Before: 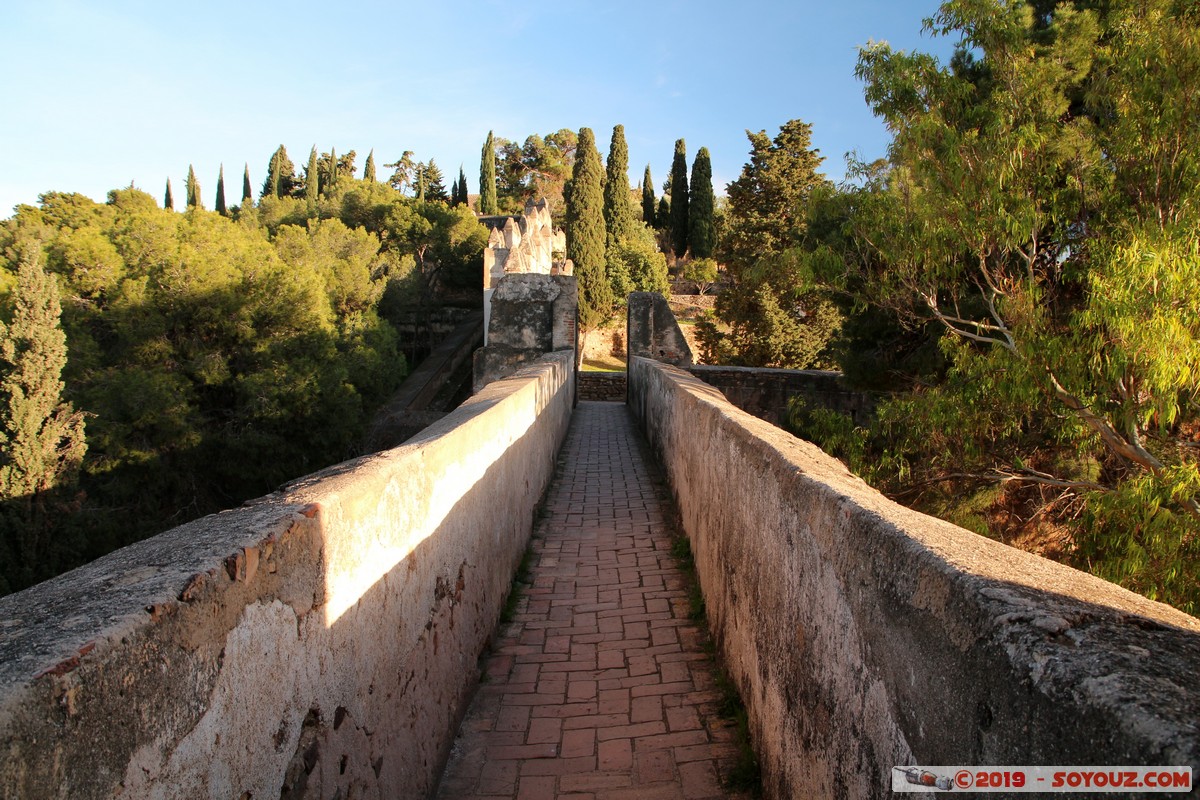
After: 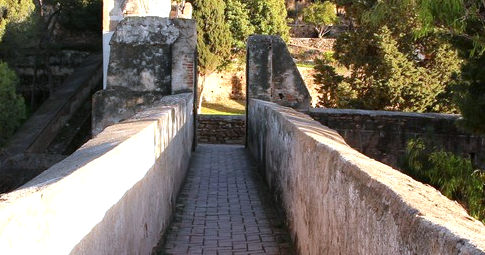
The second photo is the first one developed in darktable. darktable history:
exposure: exposure 0.6 EV, compensate highlight preservation false
white balance: red 0.926, green 1.003, blue 1.133
crop: left 31.751%, top 32.172%, right 27.8%, bottom 35.83%
